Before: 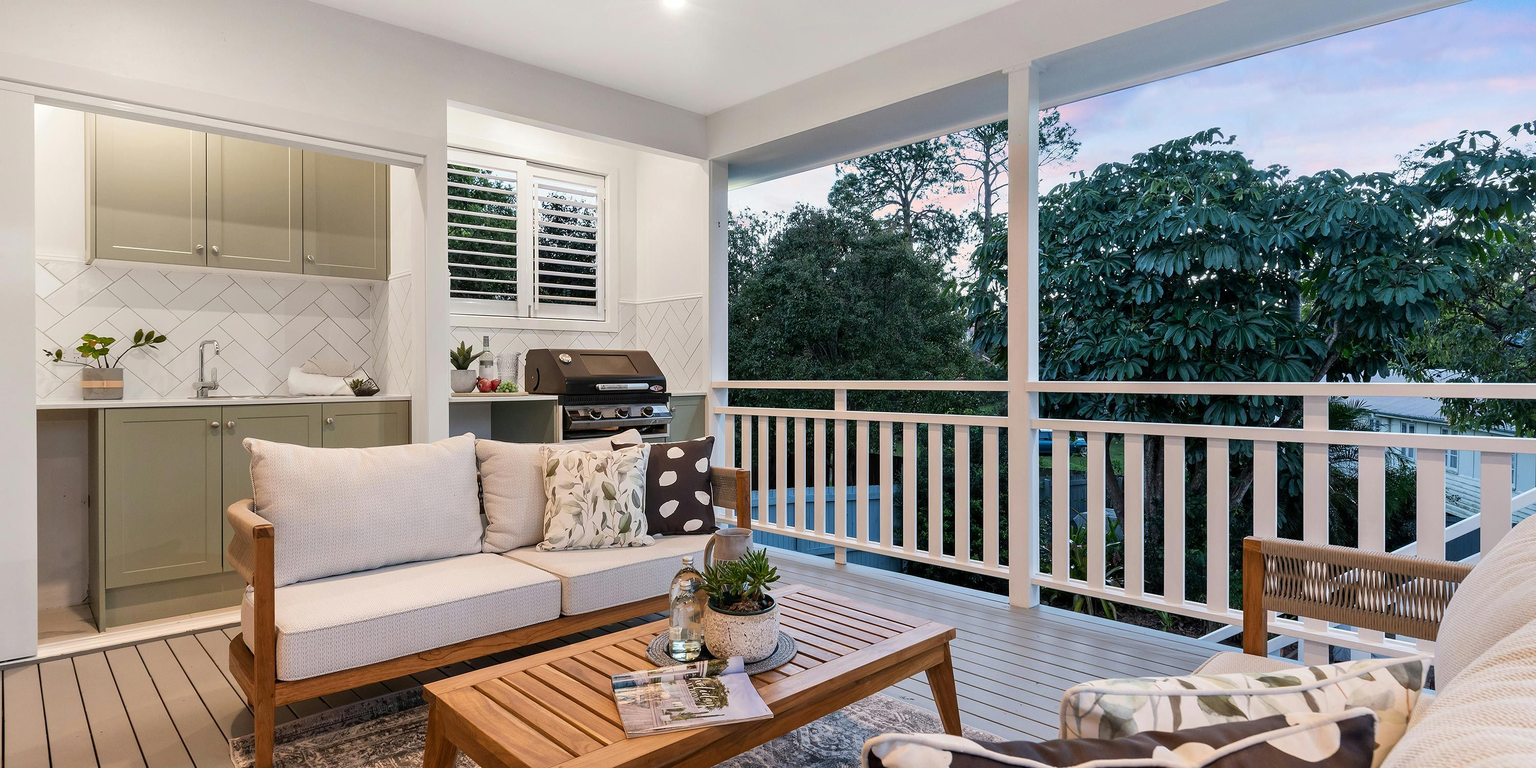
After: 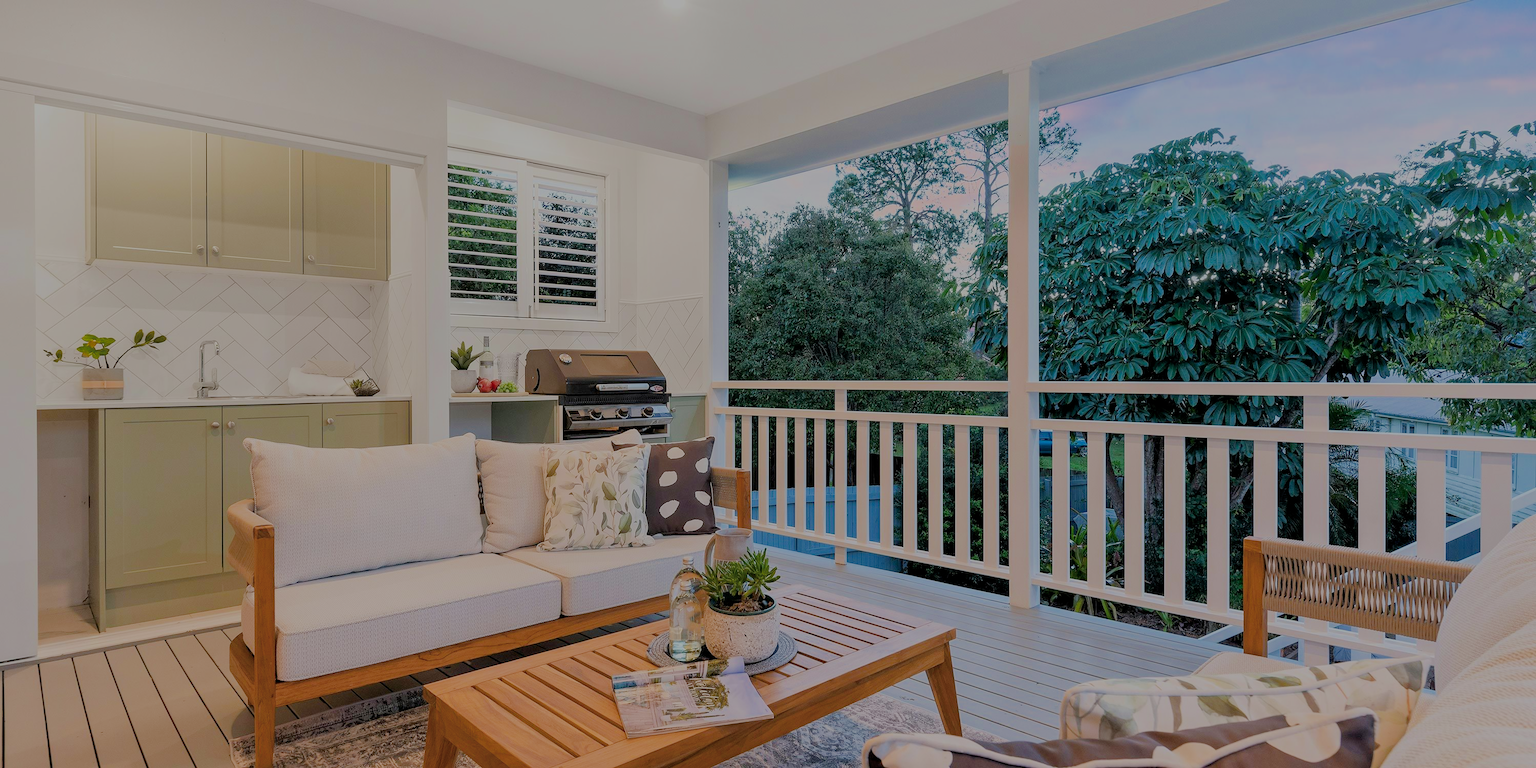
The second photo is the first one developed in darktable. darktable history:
color balance rgb: linear chroma grading › global chroma 33.497%, perceptual saturation grading › global saturation 0.023%, global vibrance 20%
filmic rgb: black relative exposure -7.99 EV, white relative exposure 8.04 EV, threshold 2.98 EV, target black luminance 0%, hardness 2.44, latitude 76.35%, contrast 0.56, shadows ↔ highlights balance 0.009%, enable highlight reconstruction true
